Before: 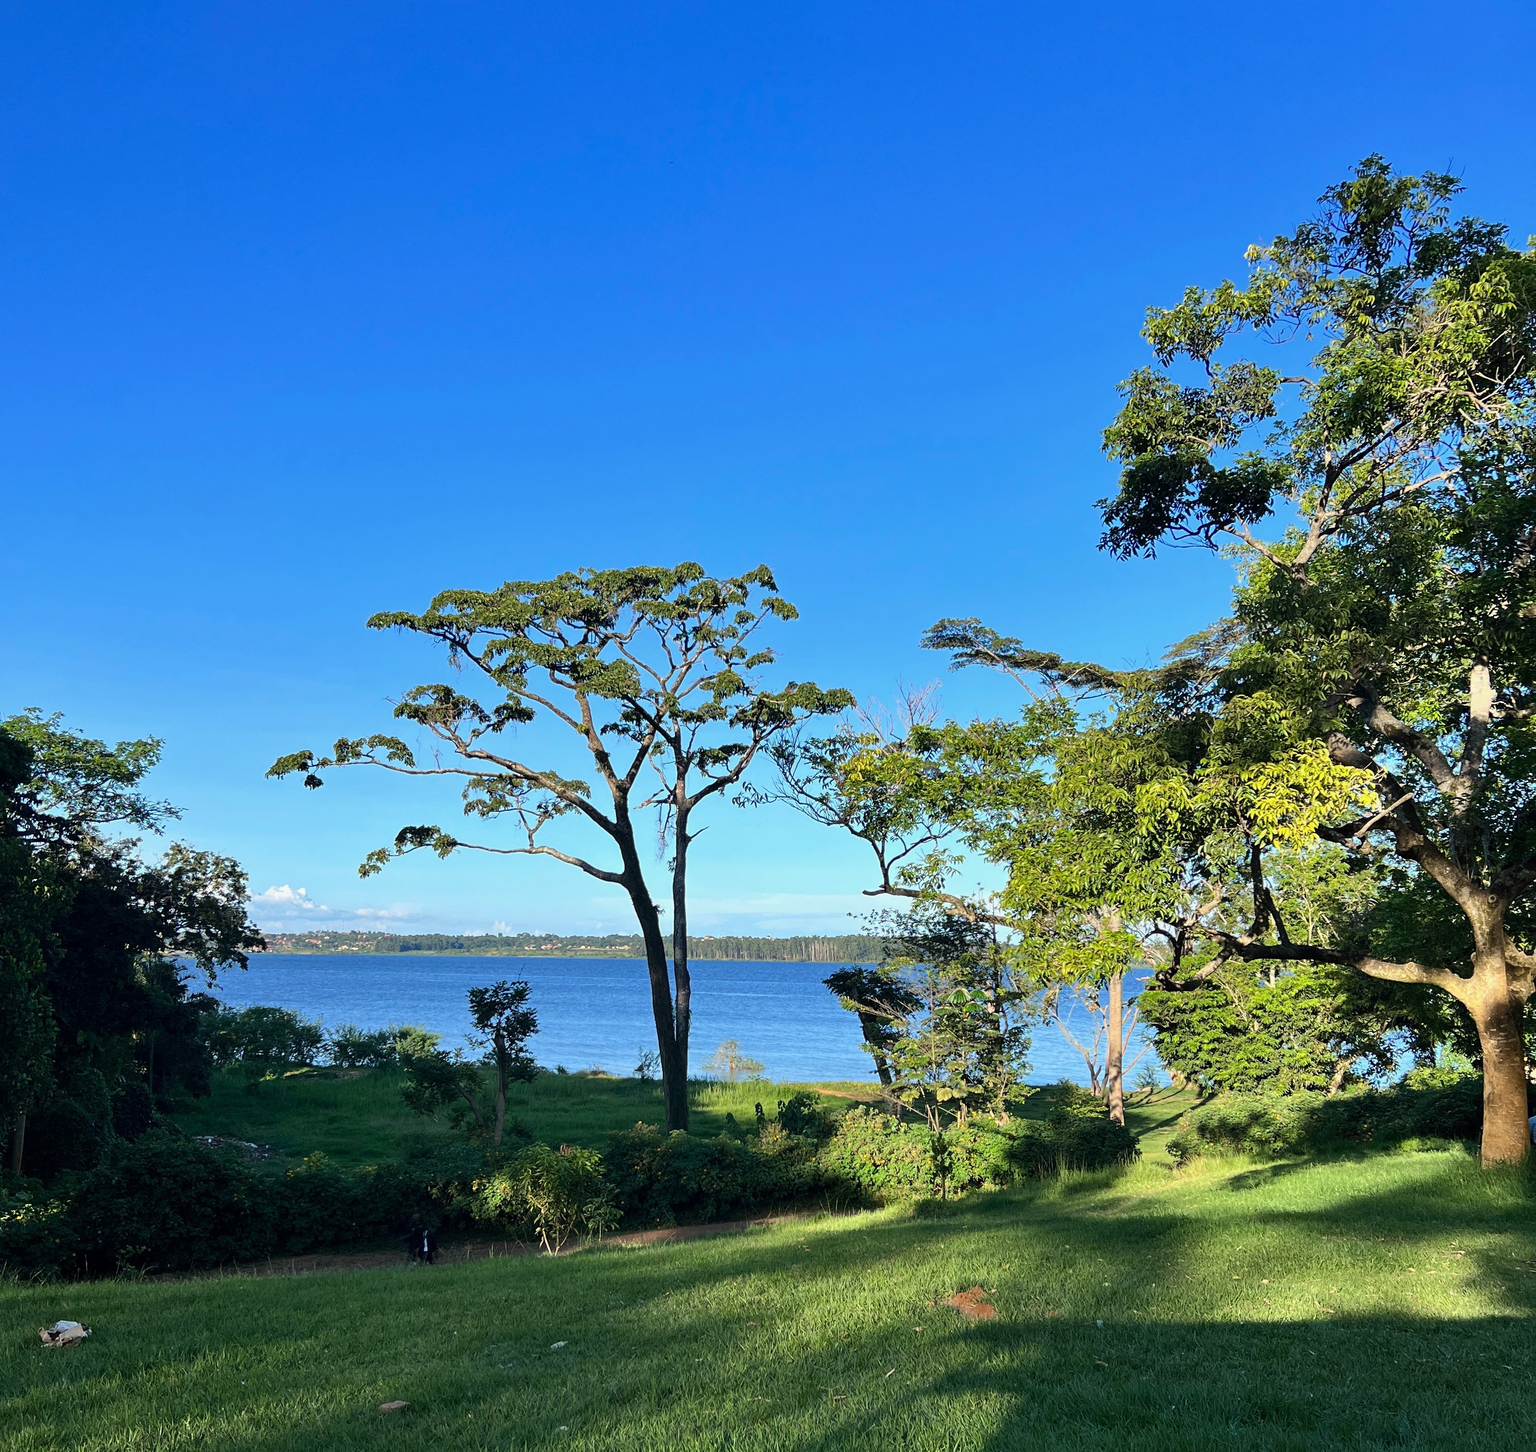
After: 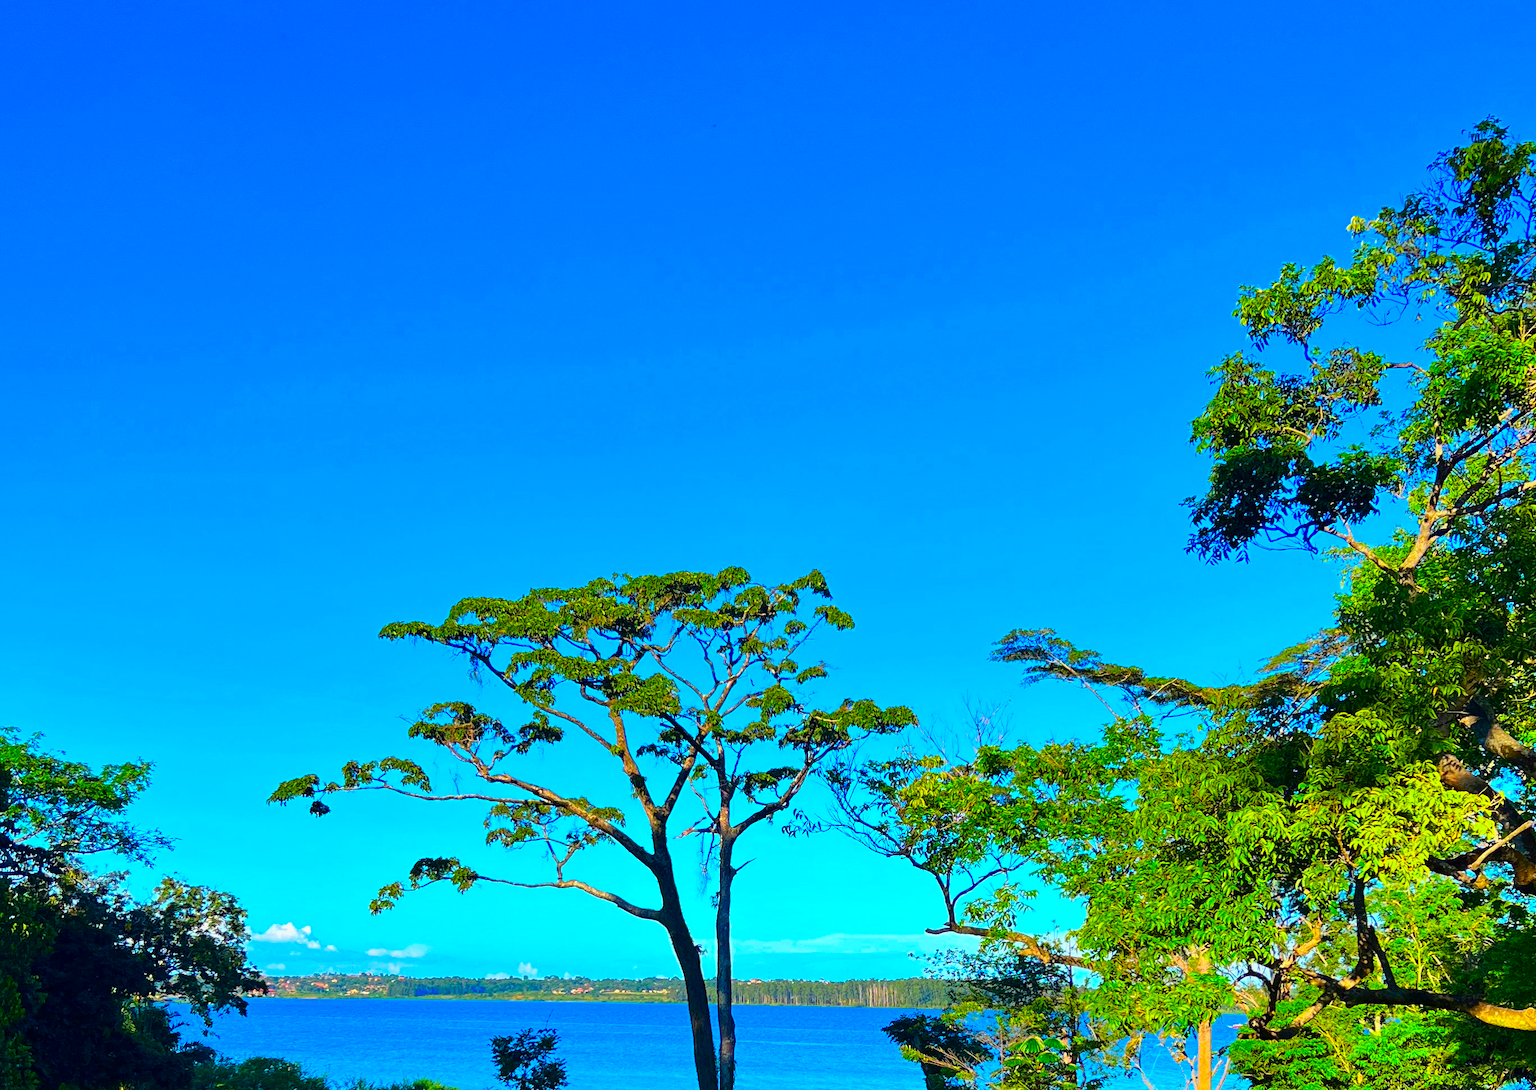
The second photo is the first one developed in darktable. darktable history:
crop: left 1.579%, top 3.384%, right 7.76%, bottom 28.506%
color correction: highlights b* 0.056, saturation 2.96
